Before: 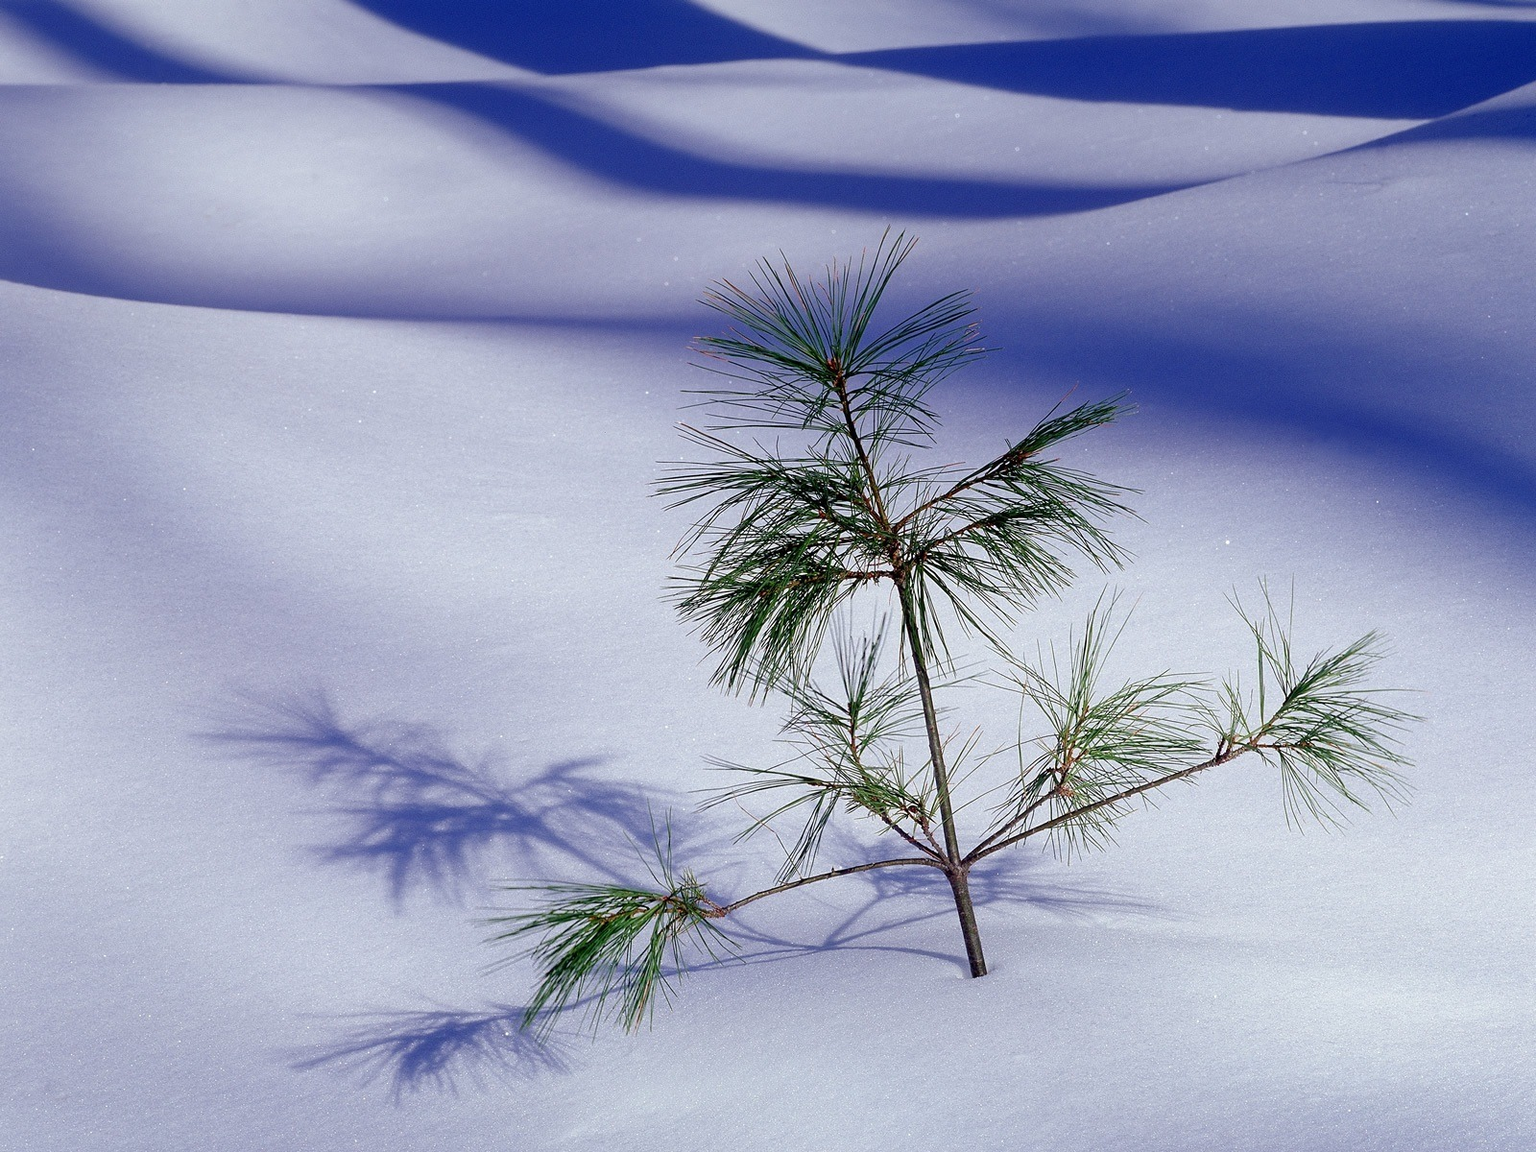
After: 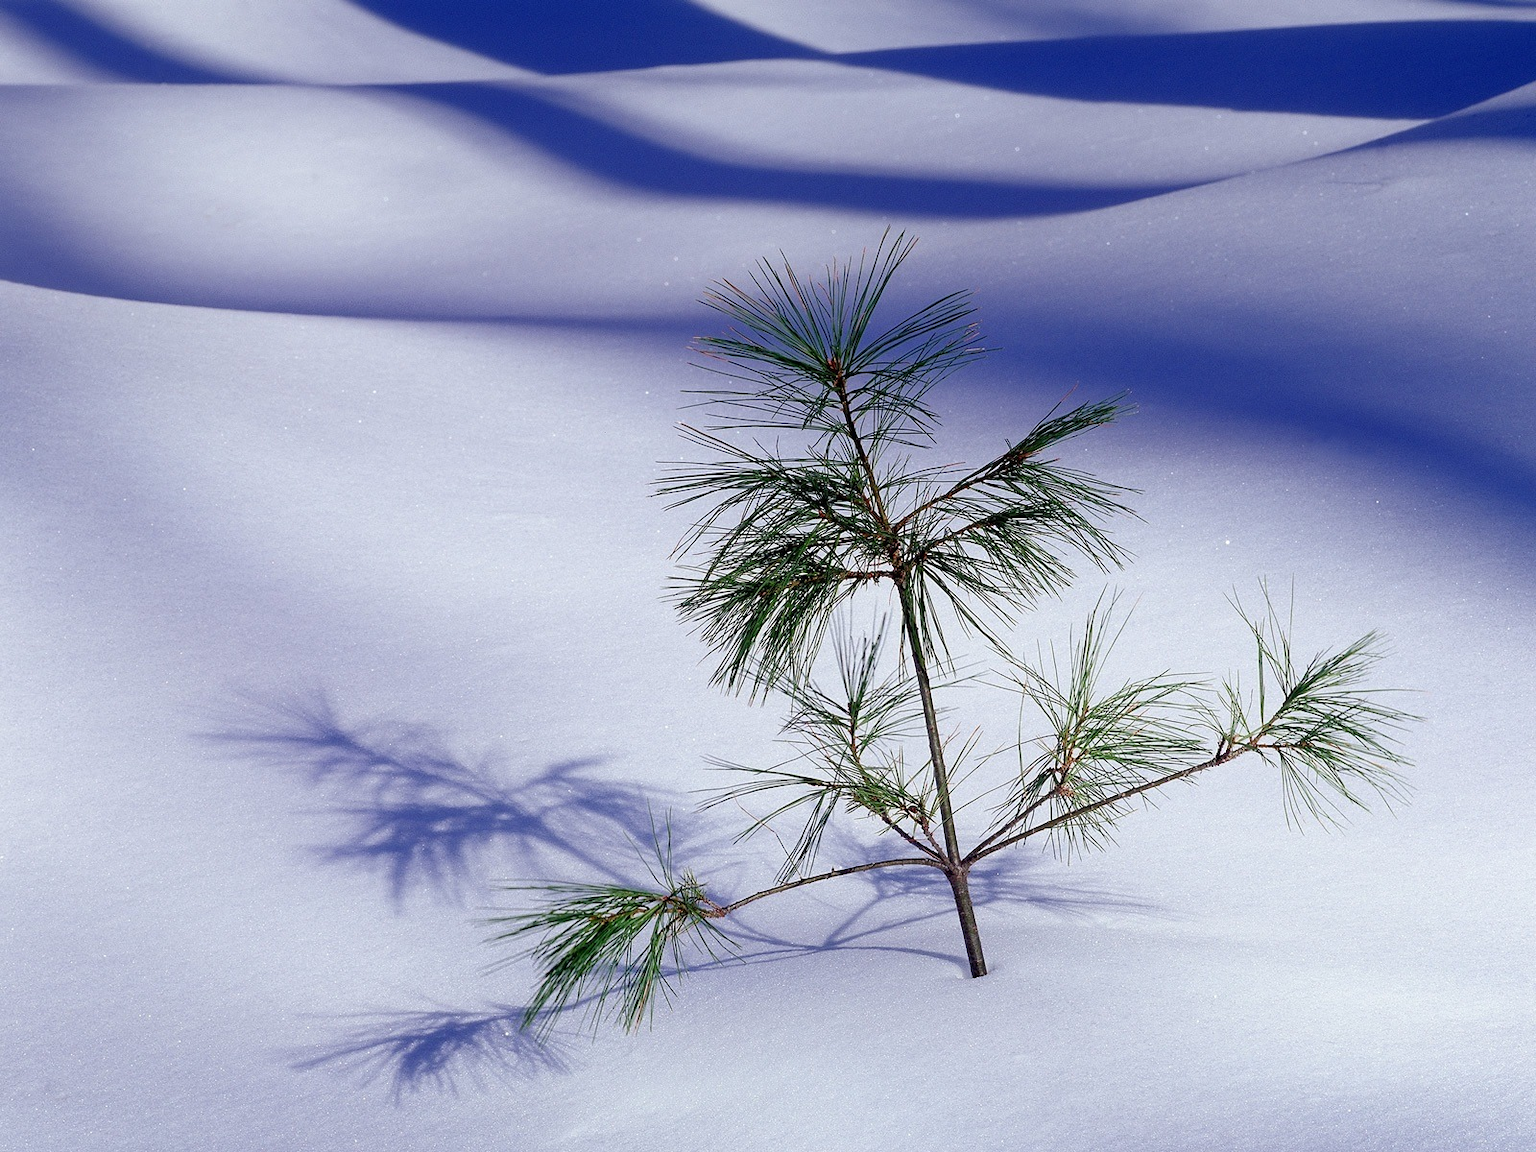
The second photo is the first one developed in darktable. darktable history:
shadows and highlights: shadows 0.915, highlights 38.85
